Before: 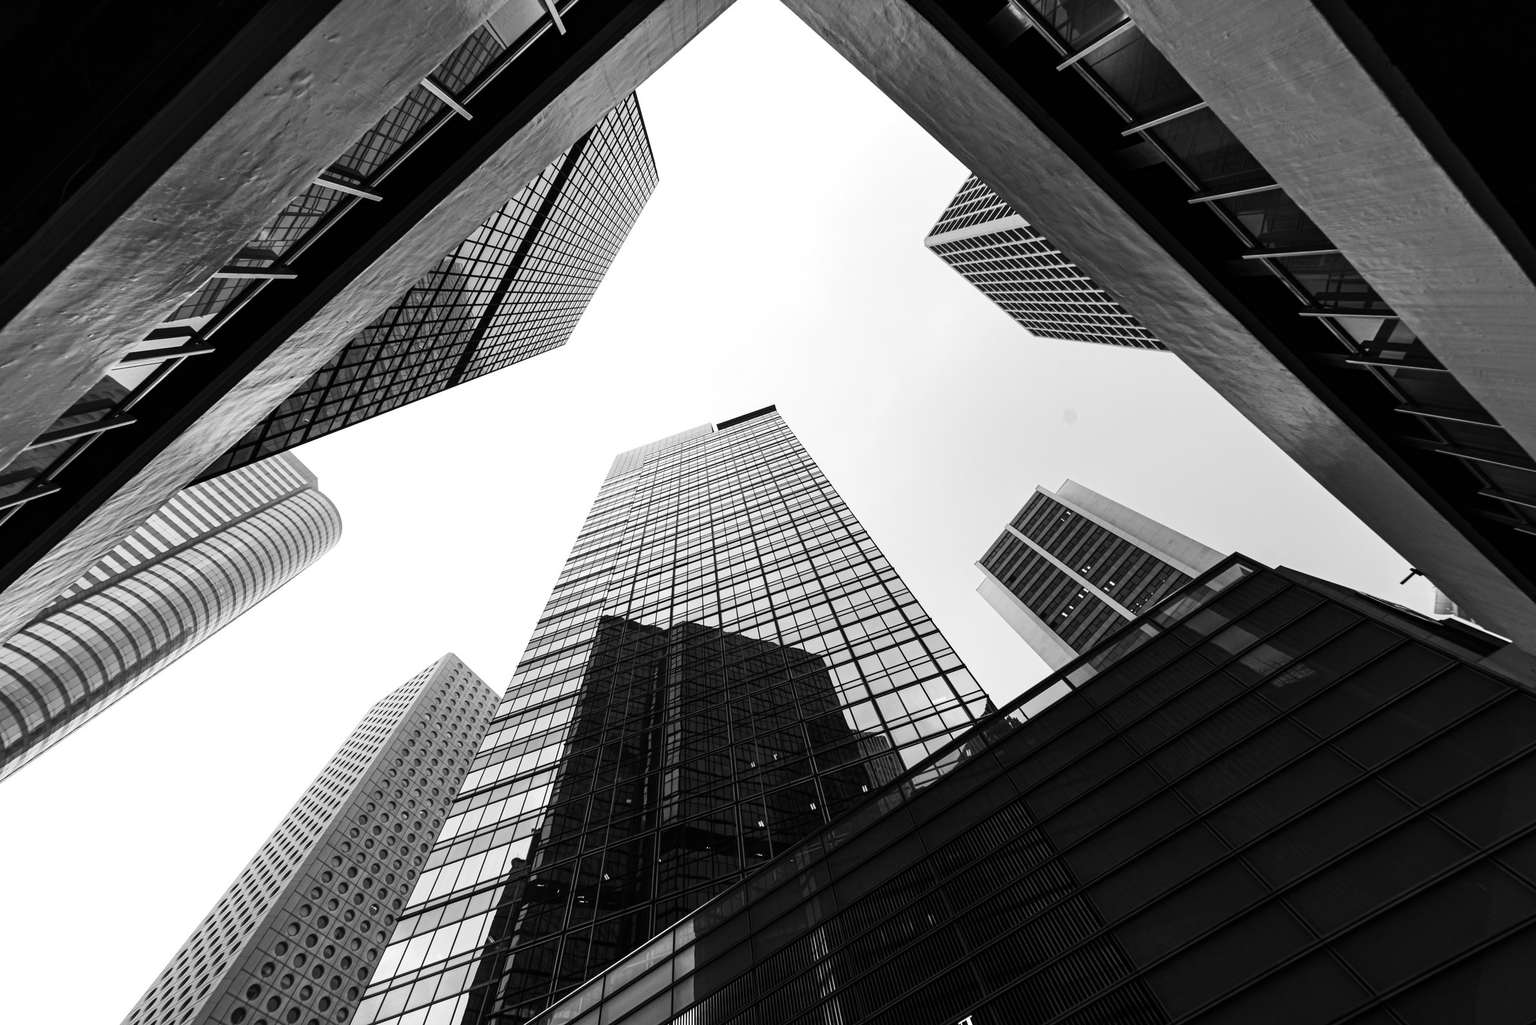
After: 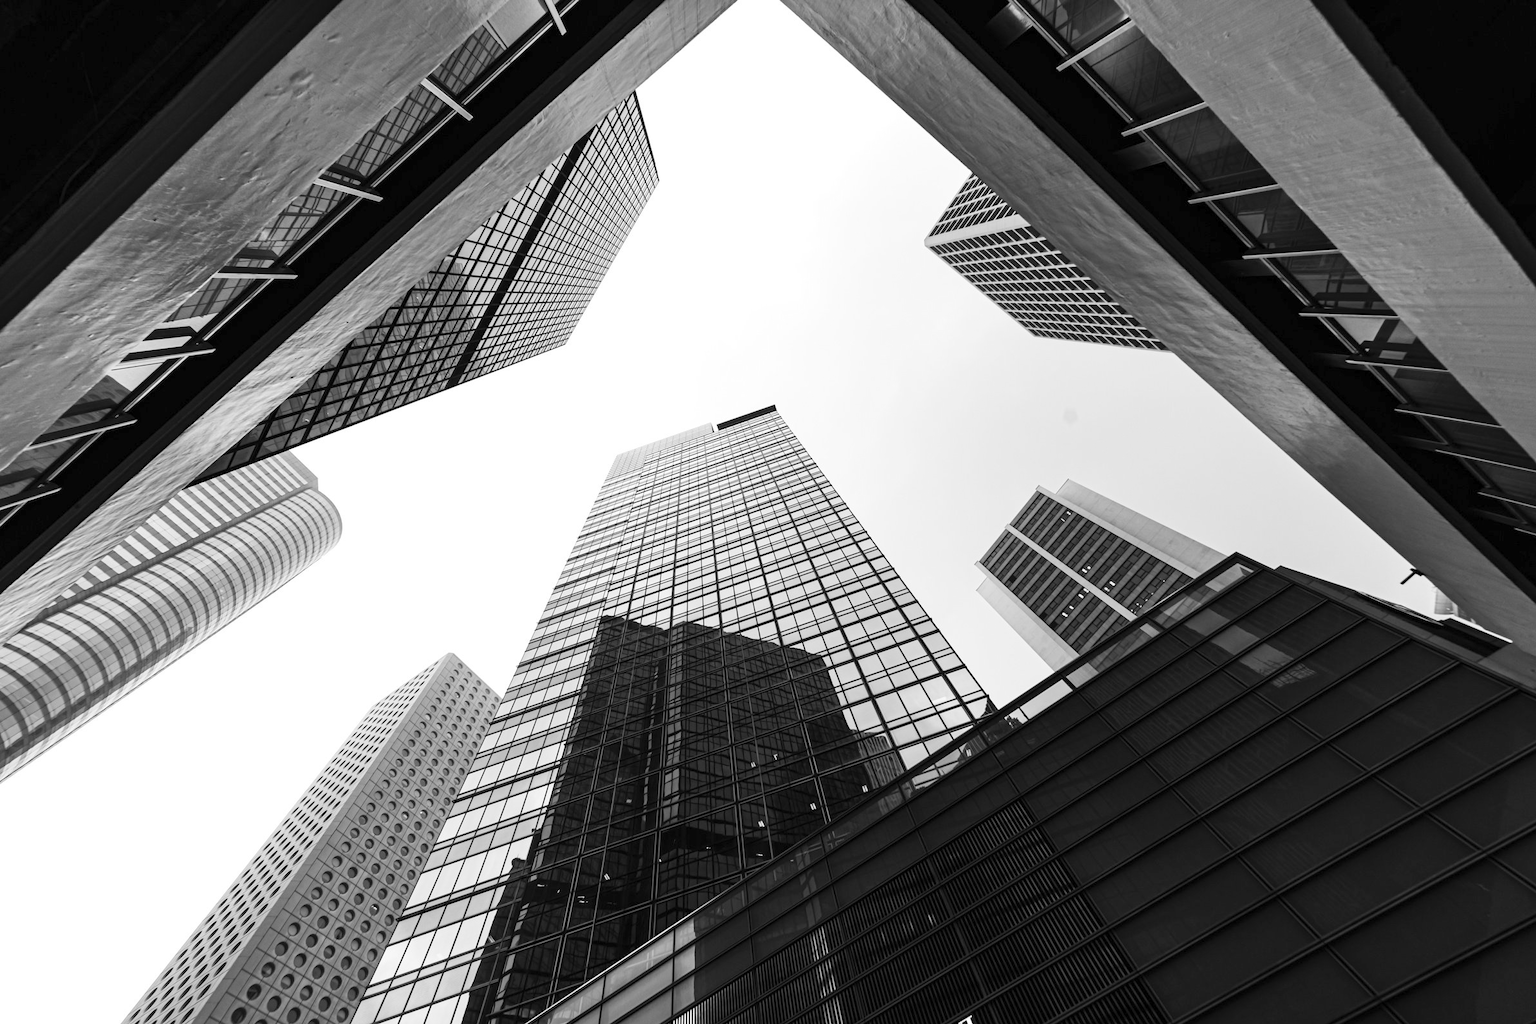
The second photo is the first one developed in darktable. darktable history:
contrast equalizer: y [[0.5 ×6], [0.5 ×6], [0.5 ×6], [0 ×6], [0, 0.039, 0.251, 0.29, 0.293, 0.292]]
haze removal: compatibility mode true, adaptive false
contrast brightness saturation: brightness 0.15
